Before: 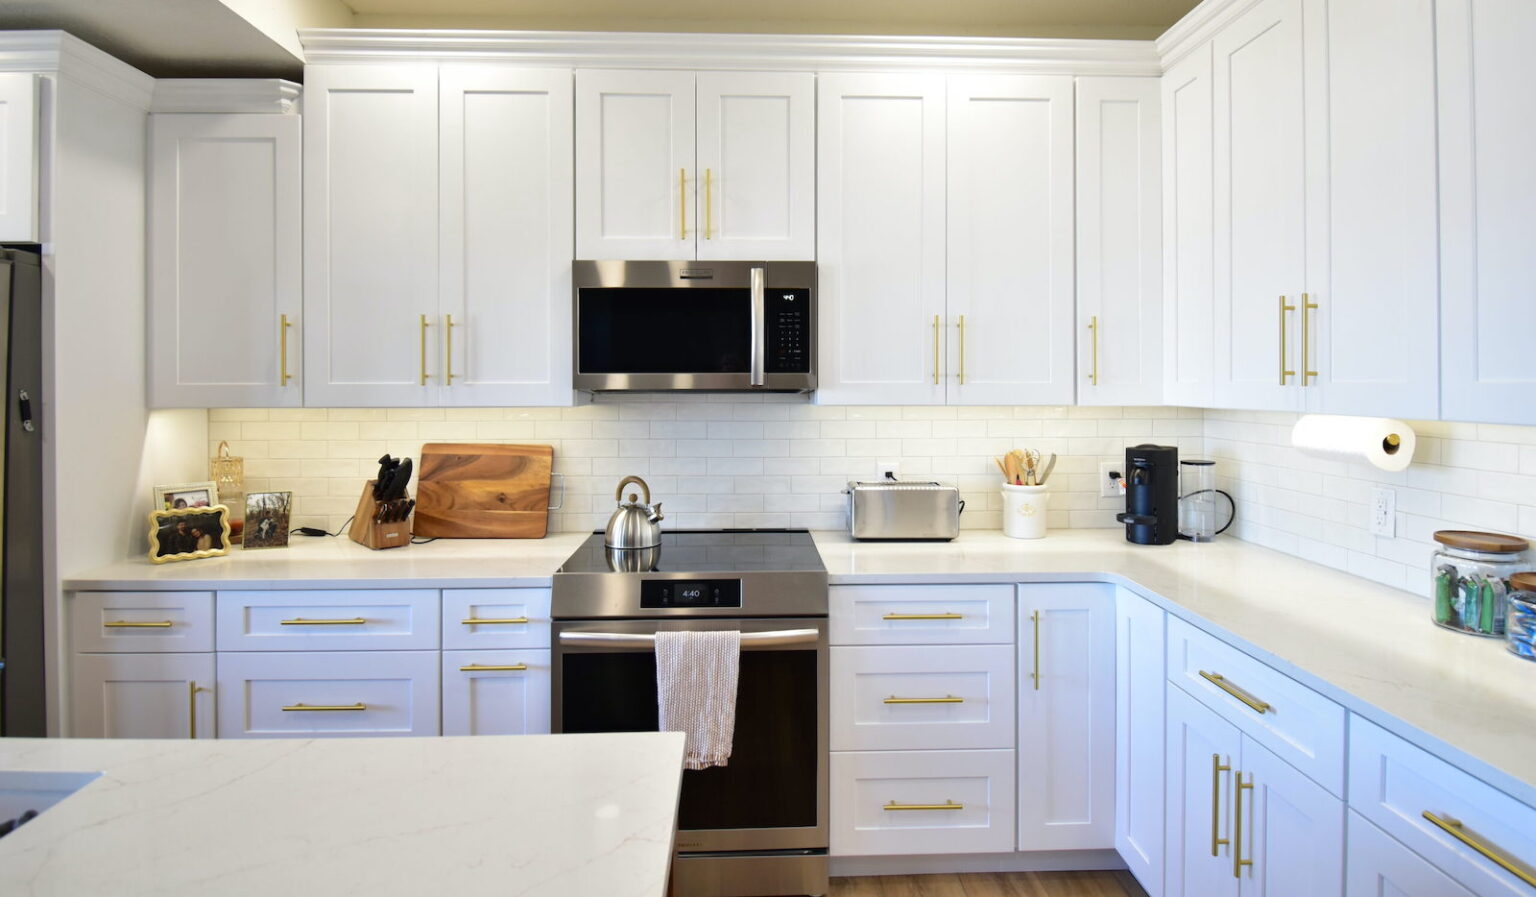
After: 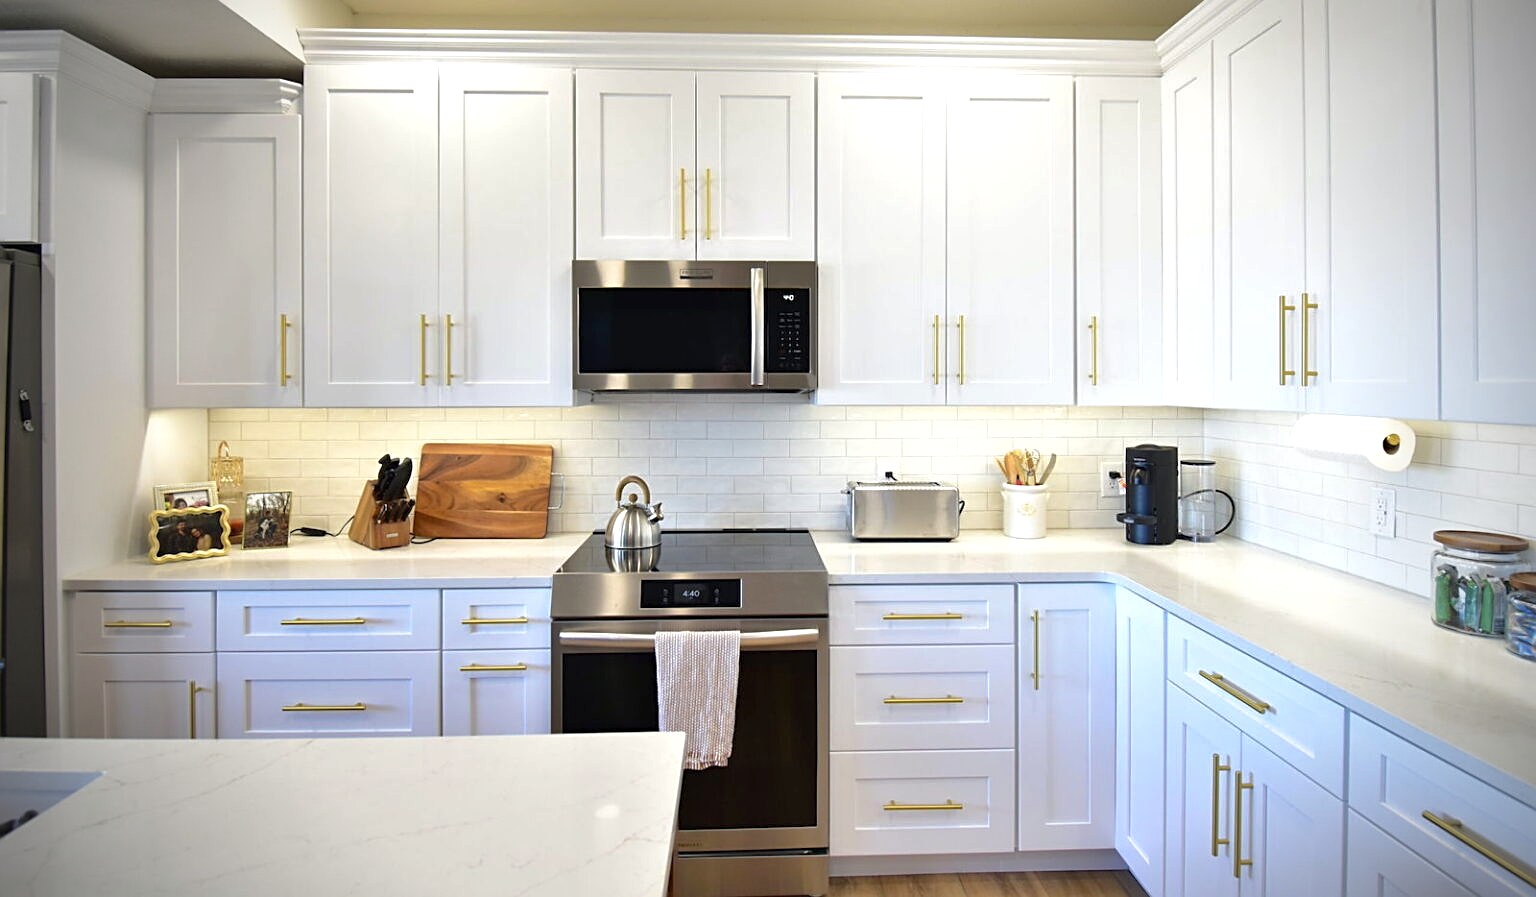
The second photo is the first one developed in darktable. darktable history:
shadows and highlights: shadows 25, white point adjustment -3, highlights -30
exposure: exposure 0.367 EV, compensate highlight preservation false
sharpen: on, module defaults
vignetting: fall-off start 75%, brightness -0.692, width/height ratio 1.084
